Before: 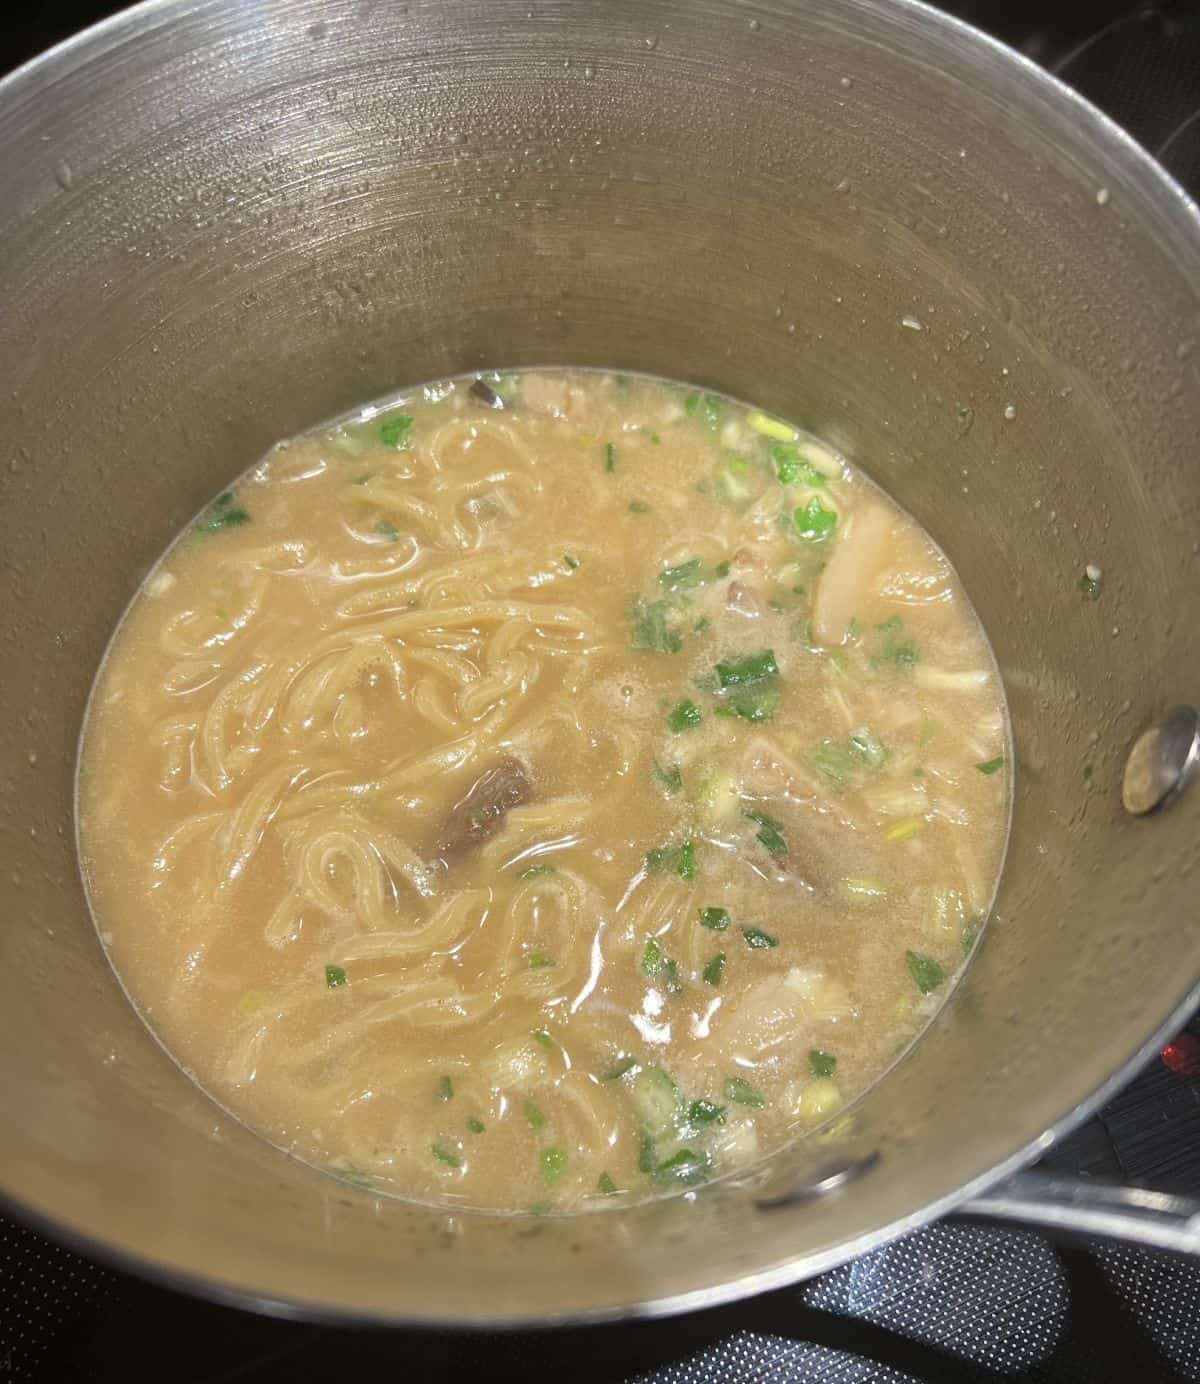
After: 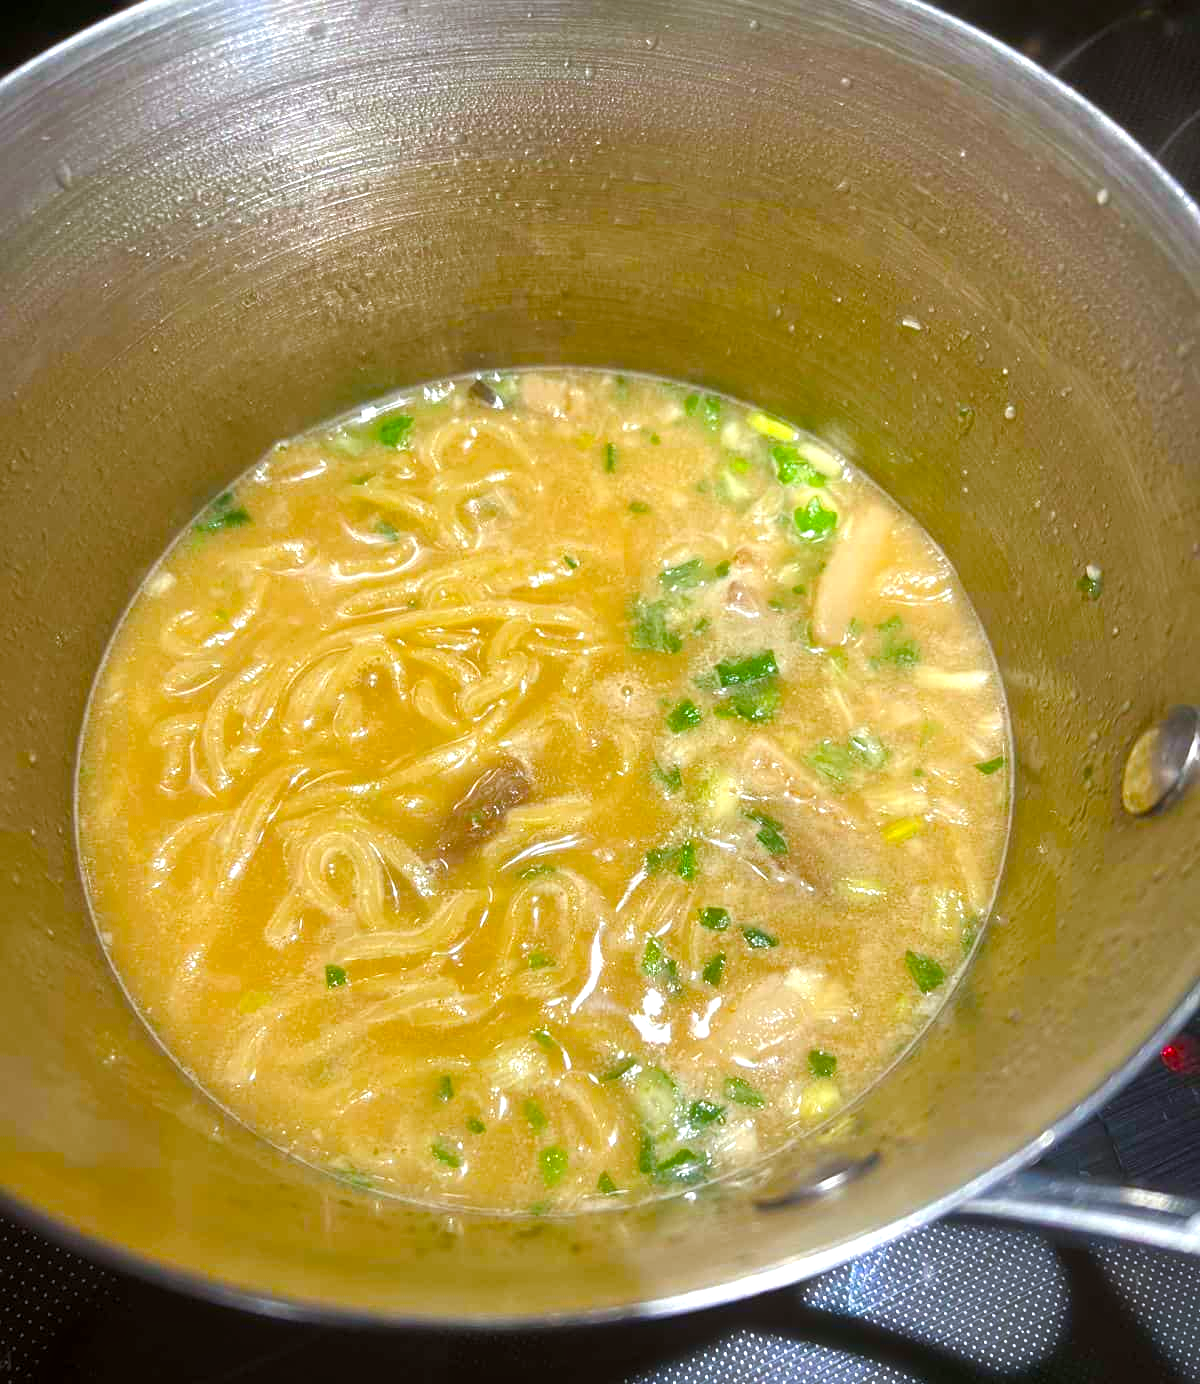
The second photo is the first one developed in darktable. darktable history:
haze removal: strength -0.1, adaptive false
color balance rgb: linear chroma grading › shadows 10%, linear chroma grading › highlights 10%, linear chroma grading › global chroma 15%, linear chroma grading › mid-tones 15%, perceptual saturation grading › global saturation 40%, perceptual saturation grading › highlights -25%, perceptual saturation grading › mid-tones 35%, perceptual saturation grading › shadows 35%, perceptual brilliance grading › global brilliance 11.29%, global vibrance 11.29%
local contrast: highlights 100%, shadows 100%, detail 120%, midtone range 0.2
sharpen: amount 0.2
white balance: red 0.976, blue 1.04
